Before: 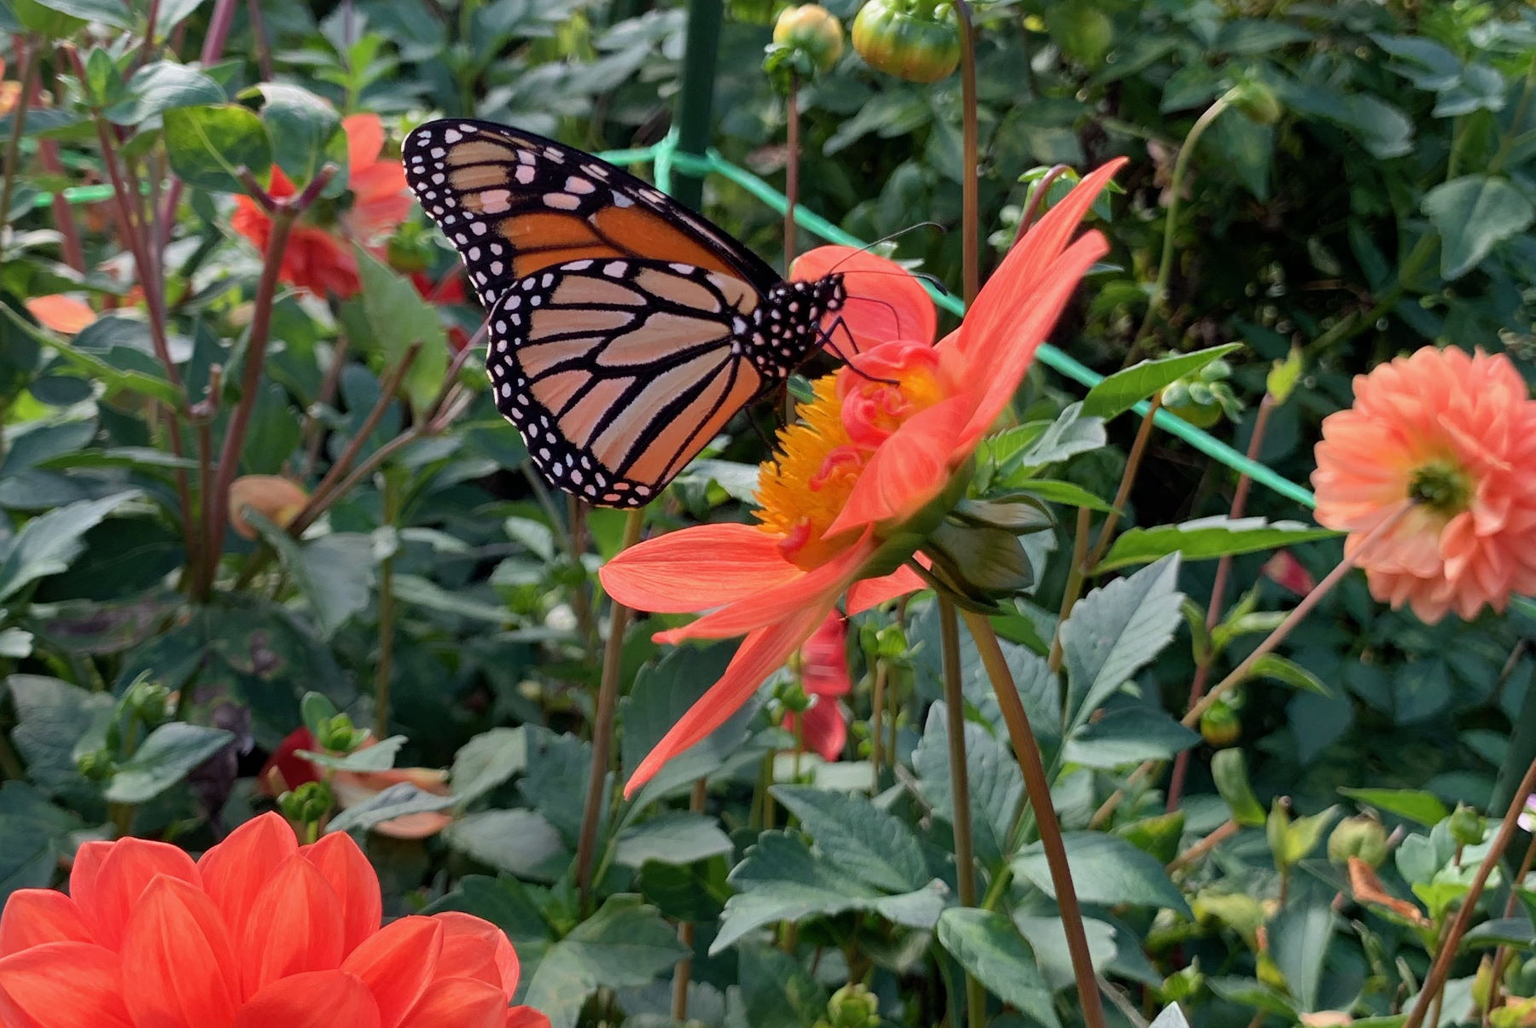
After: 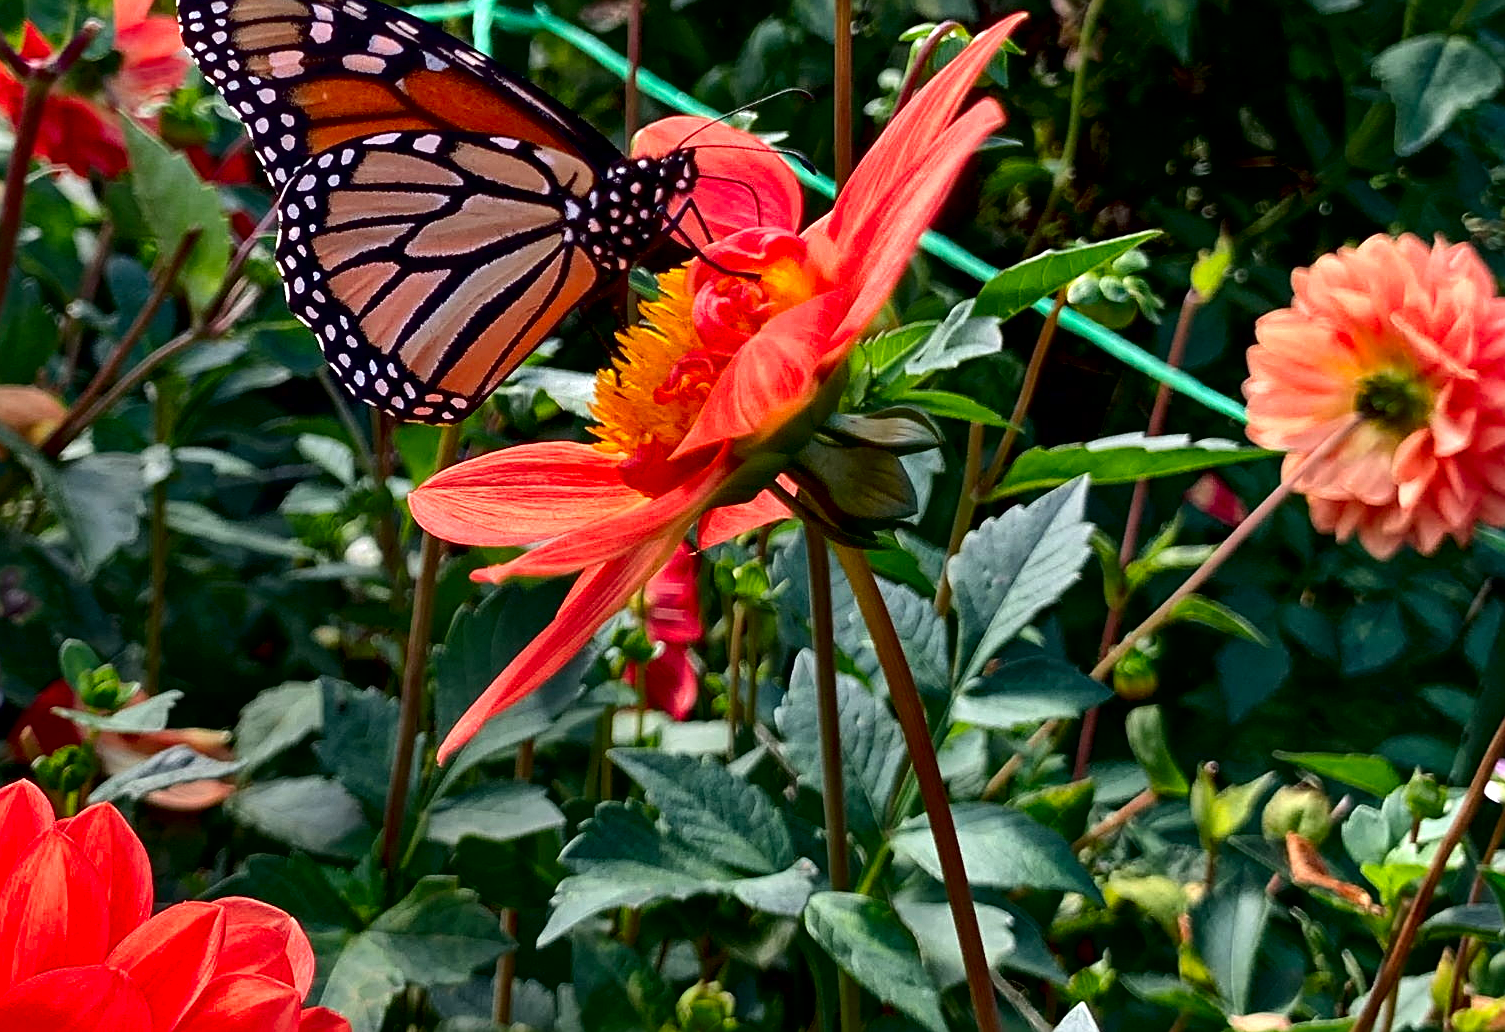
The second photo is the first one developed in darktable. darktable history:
local contrast: mode bilateral grid, contrast 20, coarseness 20, detail 150%, midtone range 0.2
exposure: black level correction 0.001, exposure 0.499 EV, compensate highlight preservation false
contrast brightness saturation: contrast 0.132, brightness -0.237, saturation 0.145
sharpen: on, module defaults
haze removal: strength 0.014, distance 0.251, compatibility mode true, adaptive false
crop: left 16.36%, top 14.335%
